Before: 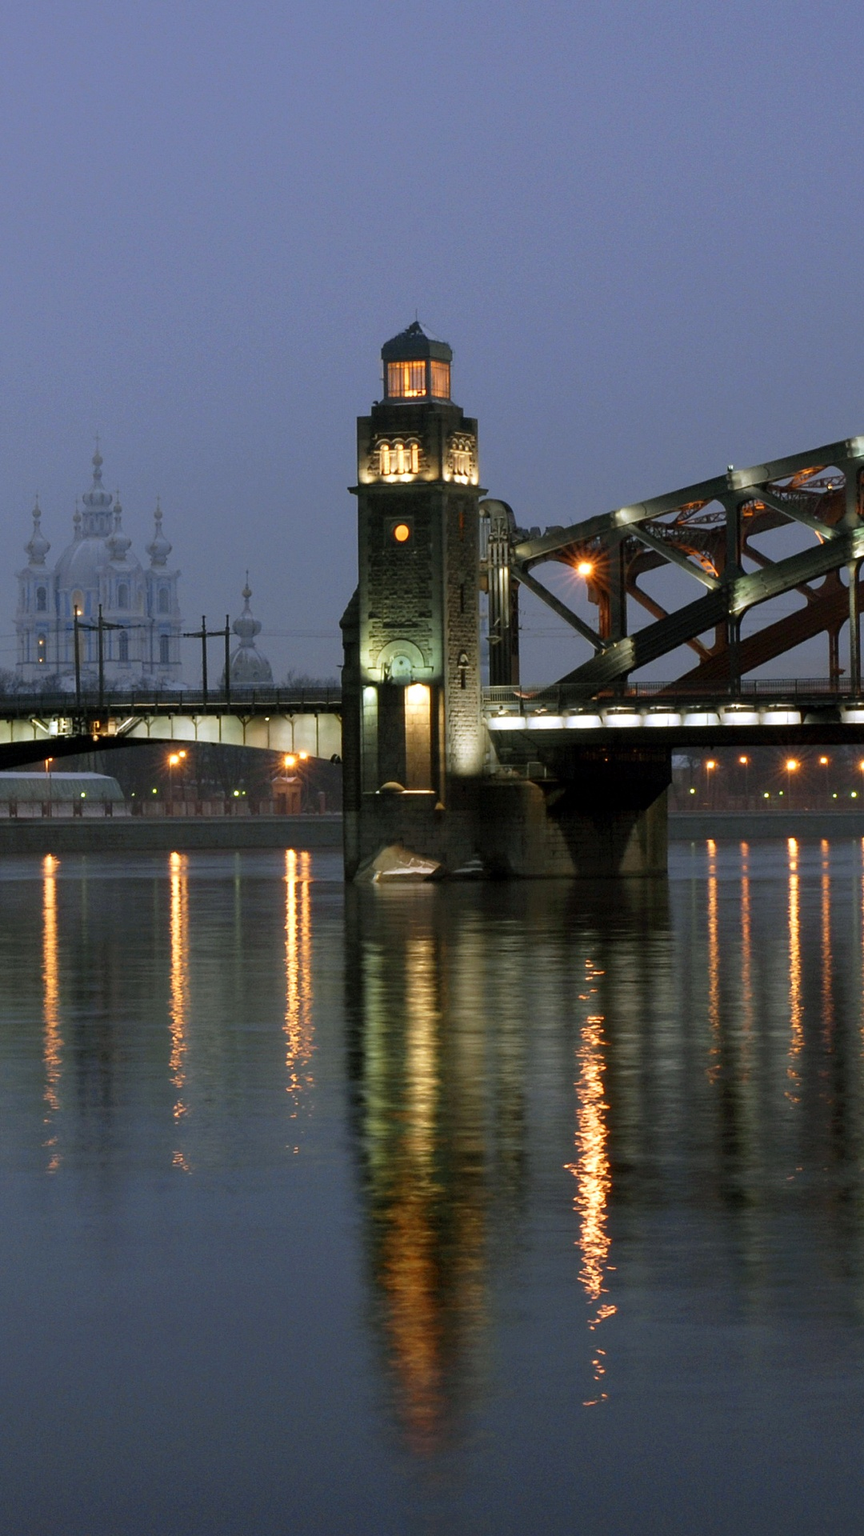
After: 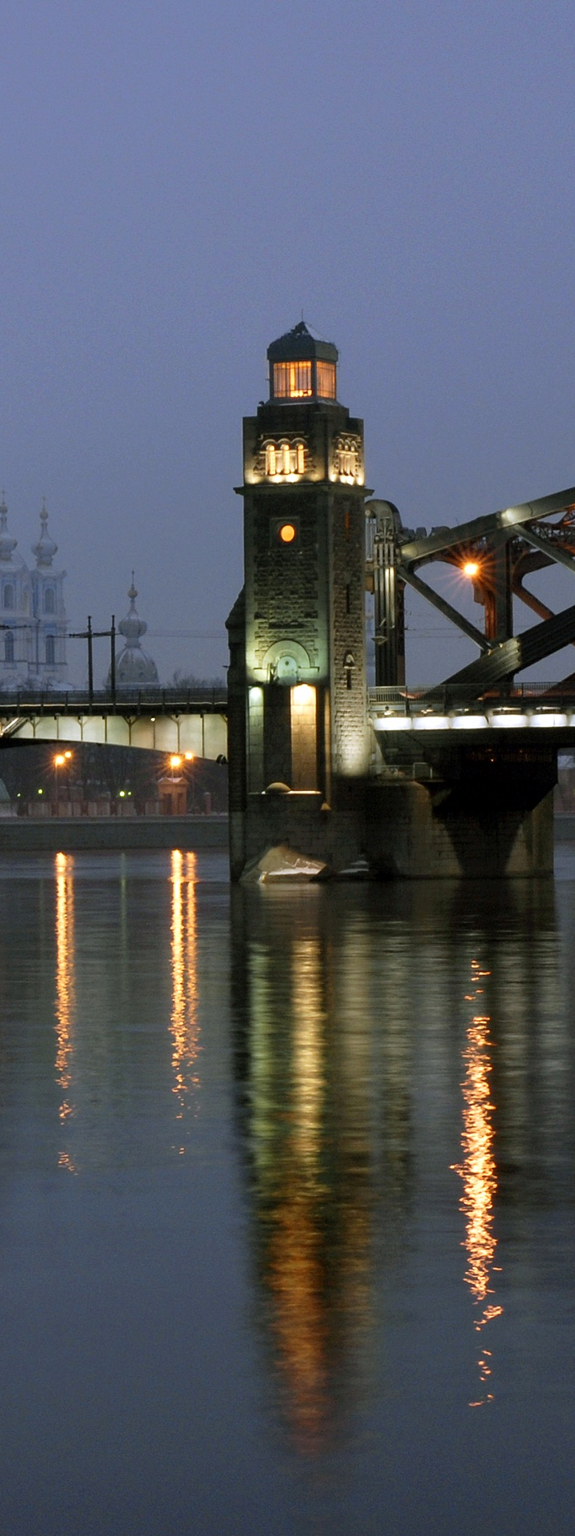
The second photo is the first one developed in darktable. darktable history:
crop and rotate: left 13.409%, right 19.924%
